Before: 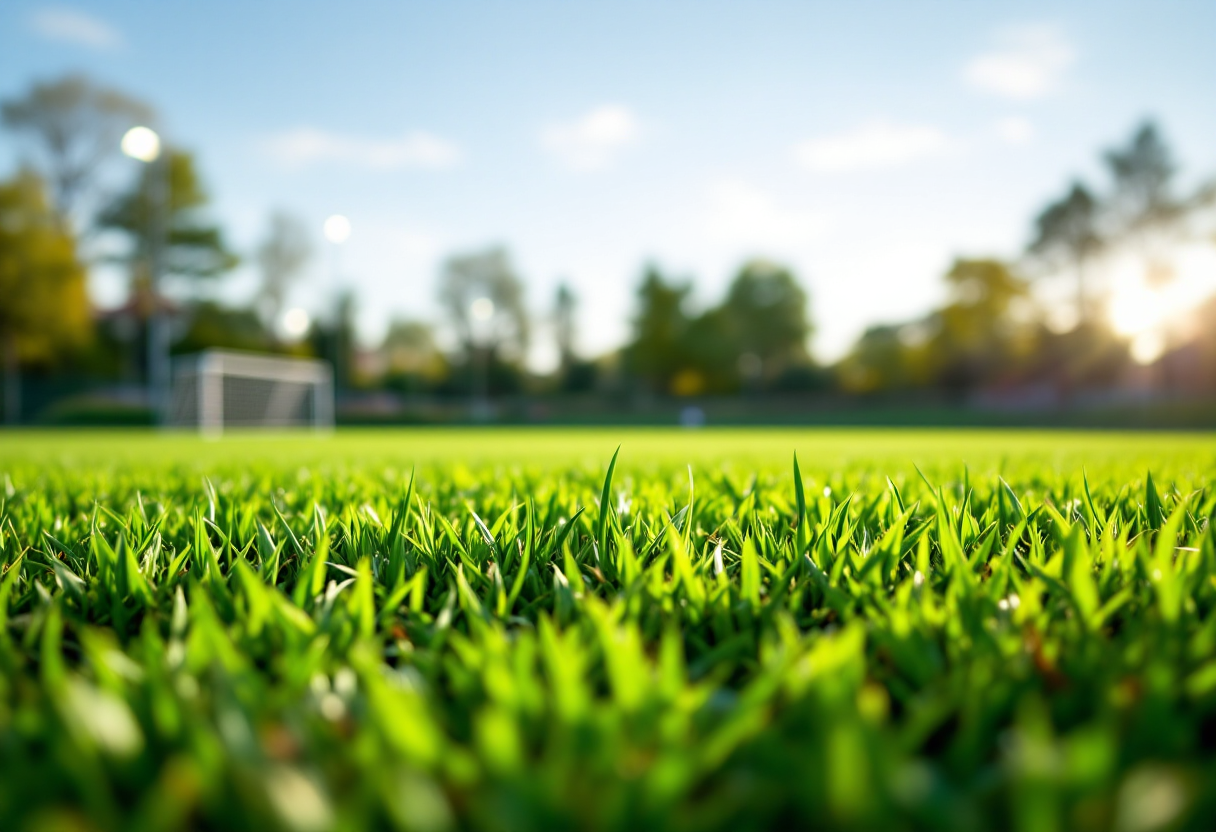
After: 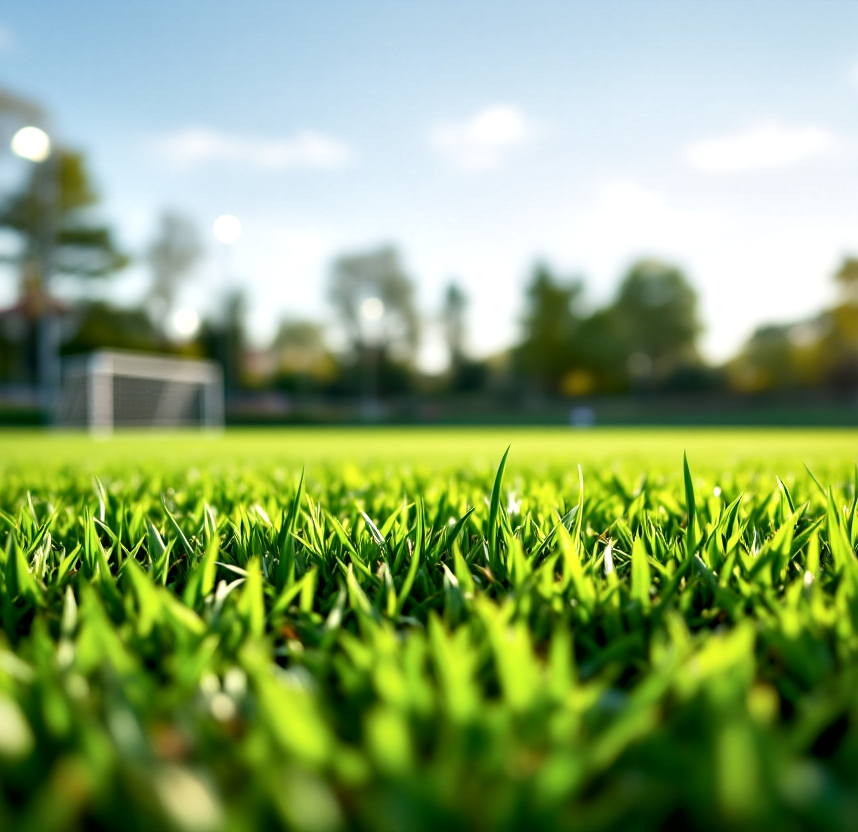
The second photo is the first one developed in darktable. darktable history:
crop and rotate: left 9.047%, right 20.336%
local contrast: mode bilateral grid, contrast 49, coarseness 50, detail 150%, midtone range 0.2
